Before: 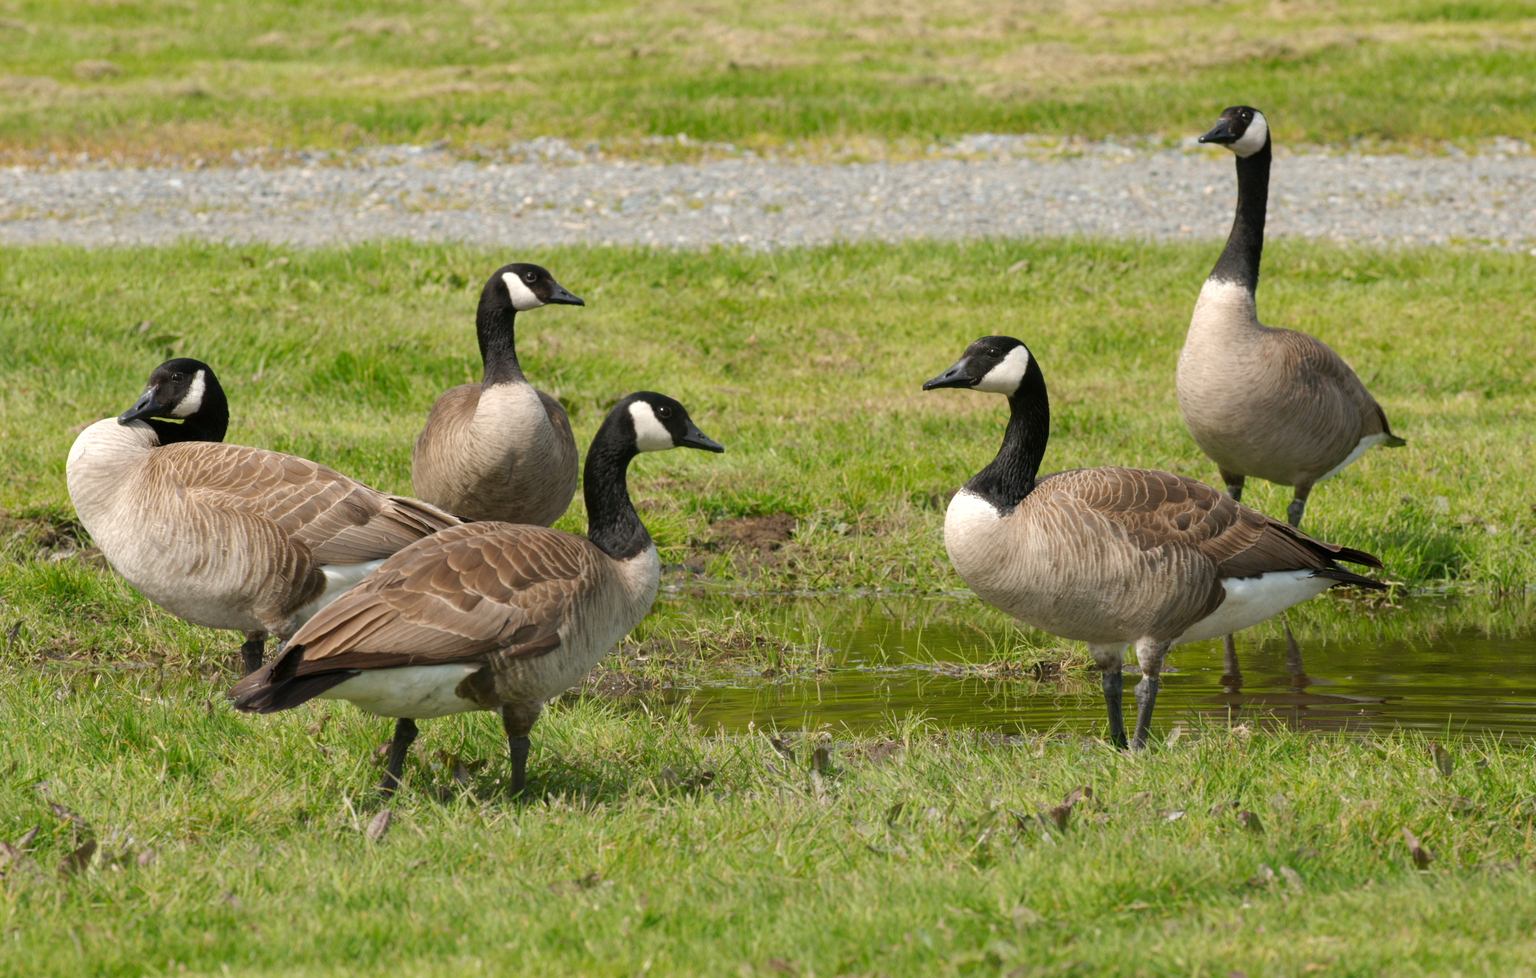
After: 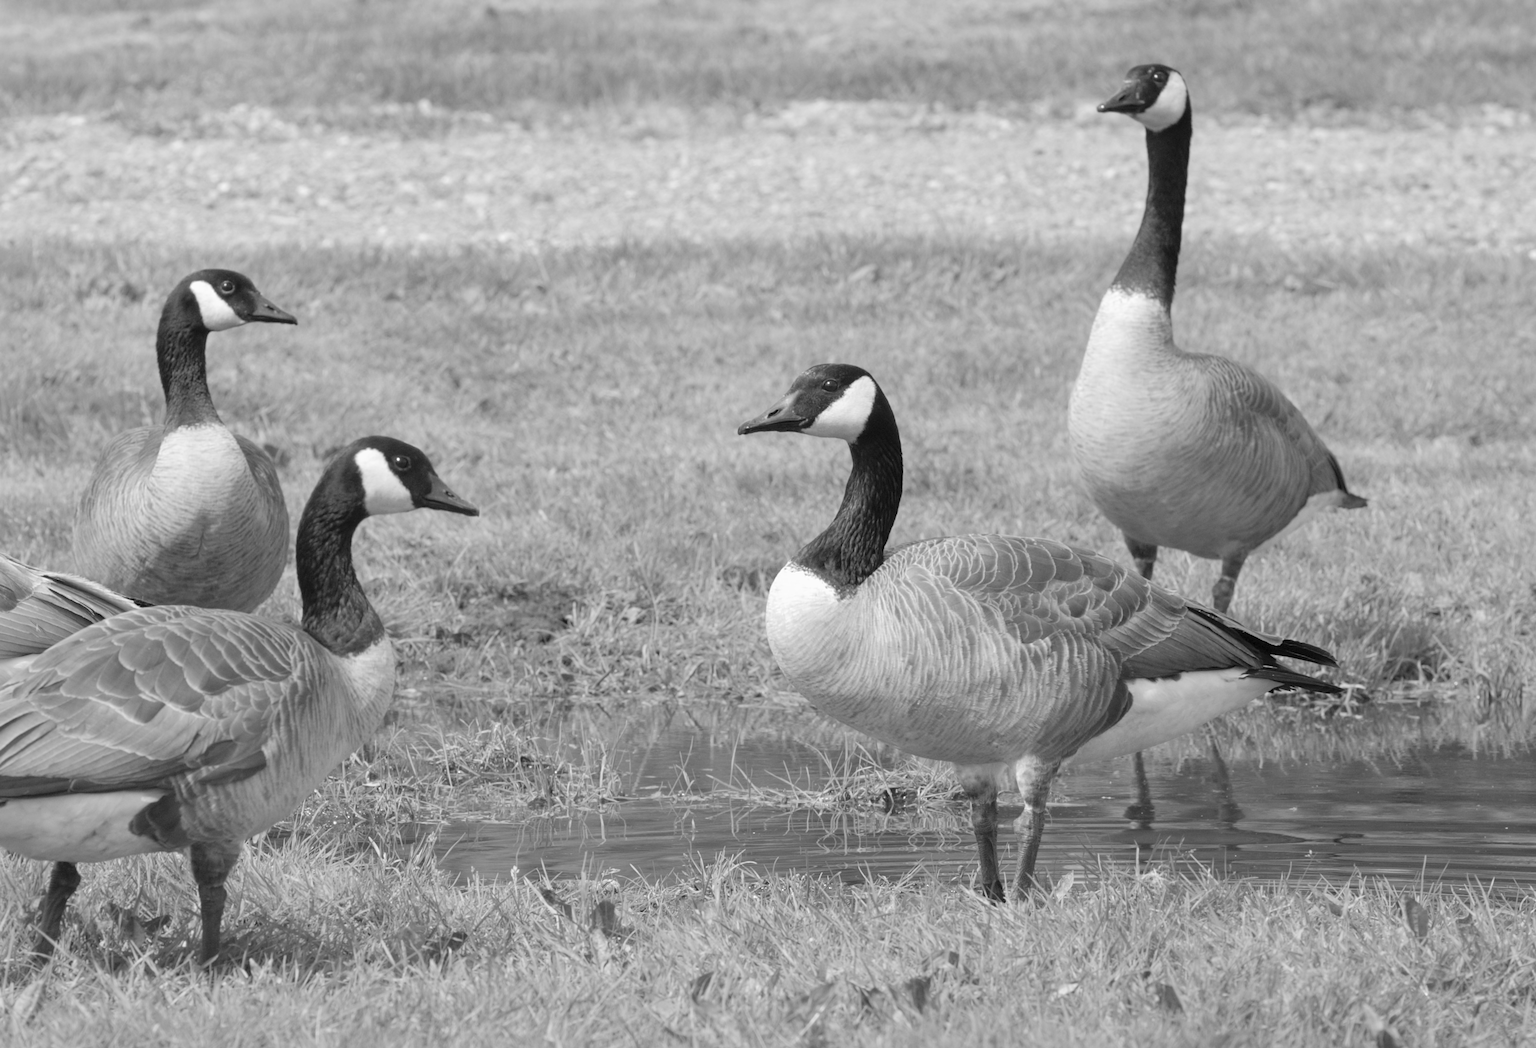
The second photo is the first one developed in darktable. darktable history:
color calibration: output gray [0.21, 0.42, 0.37, 0], x 0.342, y 0.355, temperature 5151.65 K
contrast brightness saturation: contrast 0.099, brightness 0.3, saturation 0.14
sharpen: amount 0.201
crop: left 23.207%, top 5.844%, bottom 11.825%
levels: levels [0.016, 0.5, 0.996]
shadows and highlights: radius 126.11, shadows 21.1, highlights -21.92, low approximation 0.01
